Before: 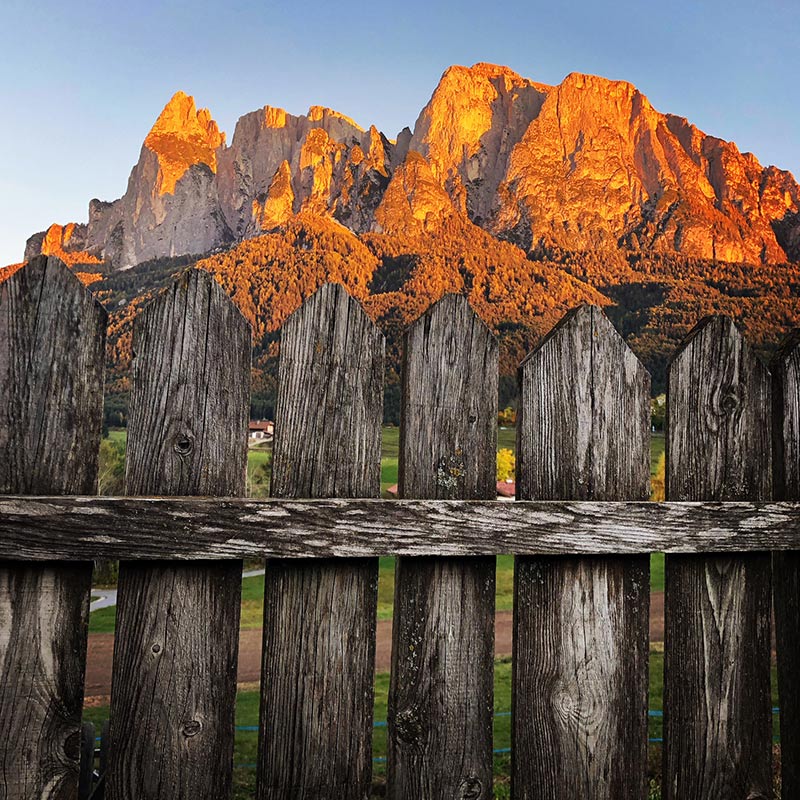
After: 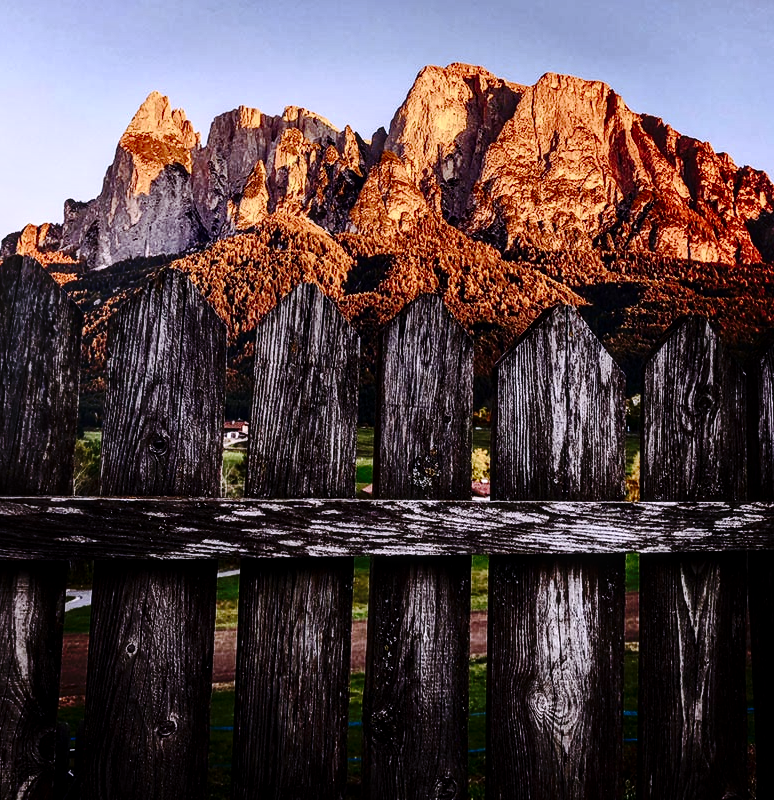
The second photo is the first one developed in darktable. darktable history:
crop and rotate: left 3.238%
white balance: red 1.042, blue 1.17
local contrast: detail 130%
tone curve: curves: ch0 [(0, 0) (0.003, 0.001) (0.011, 0.008) (0.025, 0.015) (0.044, 0.025) (0.069, 0.037) (0.1, 0.056) (0.136, 0.091) (0.177, 0.157) (0.224, 0.231) (0.277, 0.319) (0.335, 0.4) (0.399, 0.493) (0.468, 0.571) (0.543, 0.645) (0.623, 0.706) (0.709, 0.77) (0.801, 0.838) (0.898, 0.918) (1, 1)], preserve colors none
contrast brightness saturation: contrast 0.2, brightness -0.11, saturation 0.1
color balance rgb: perceptual saturation grading › highlights -31.88%, perceptual saturation grading › mid-tones 5.8%, perceptual saturation grading › shadows 18.12%, perceptual brilliance grading › highlights 3.62%, perceptual brilliance grading › mid-tones -18.12%, perceptual brilliance grading › shadows -41.3%
